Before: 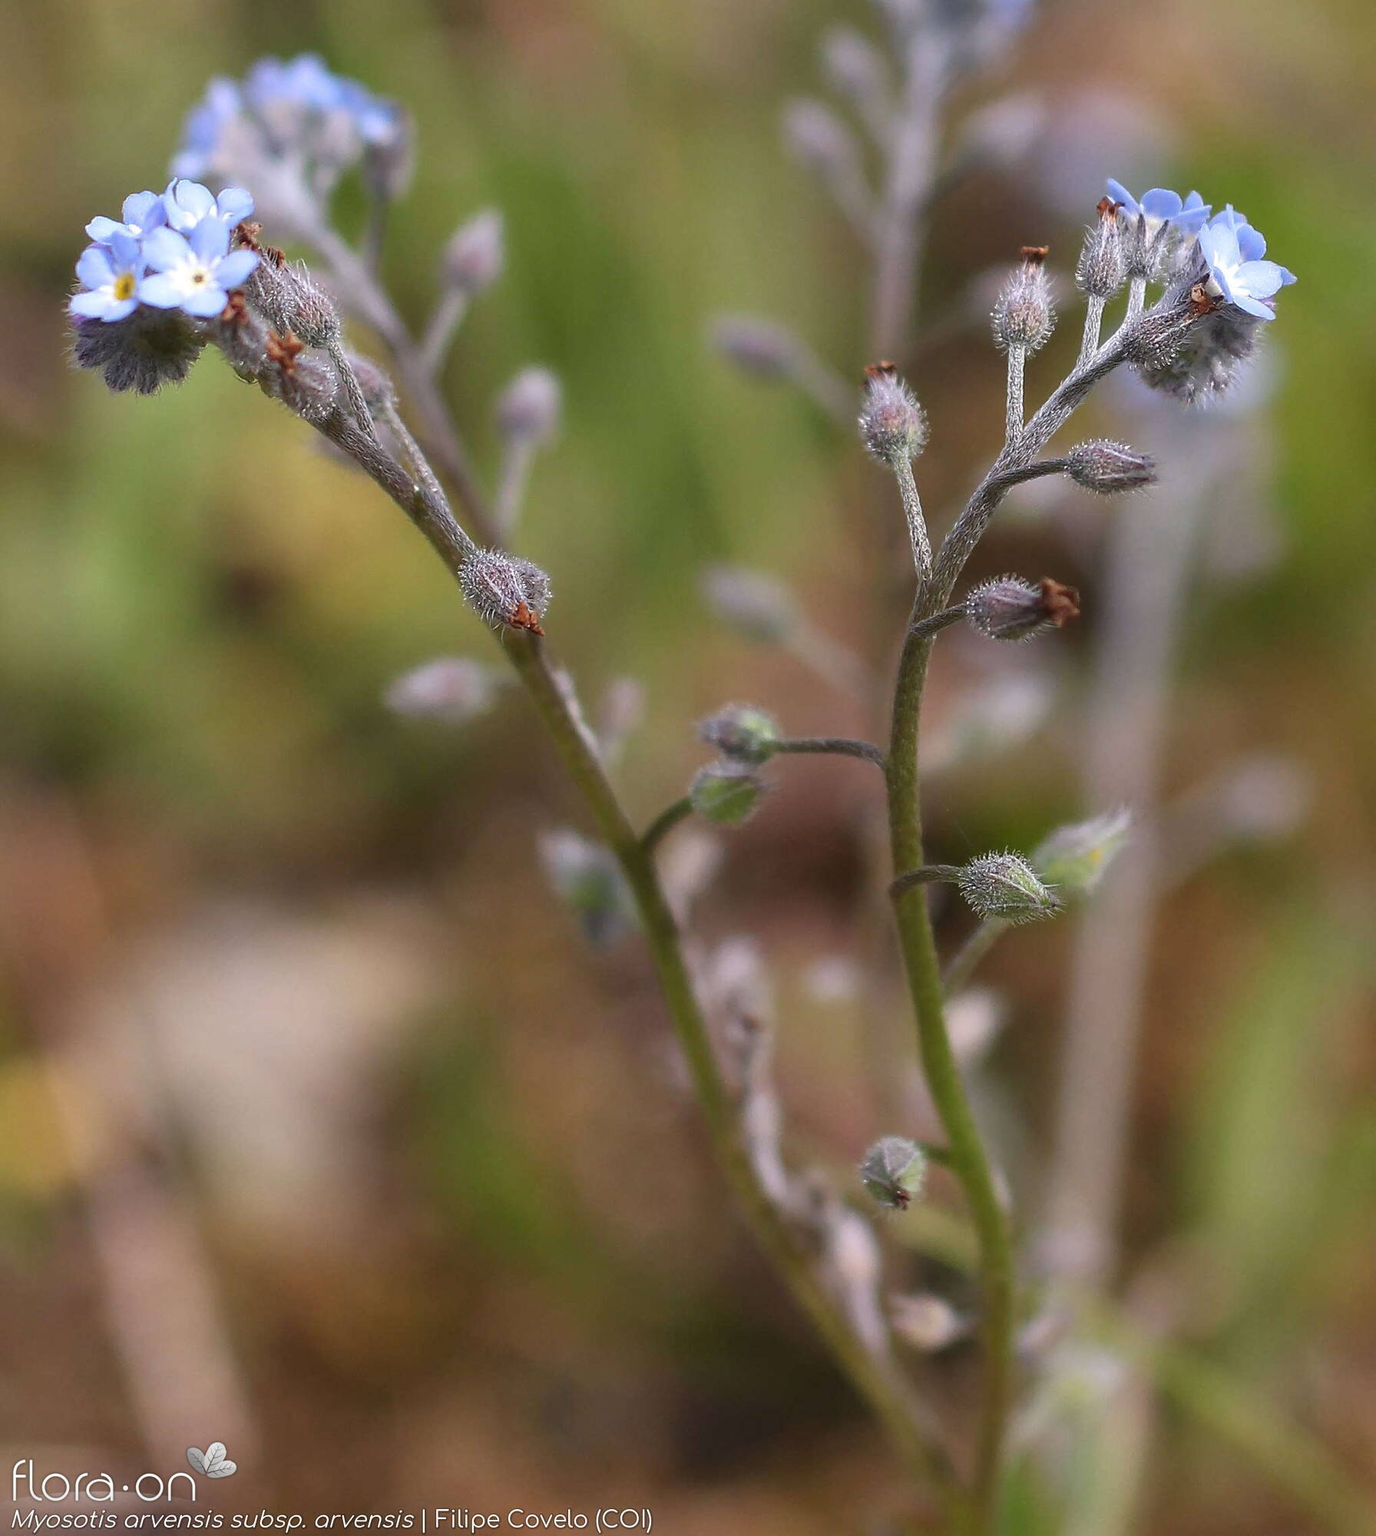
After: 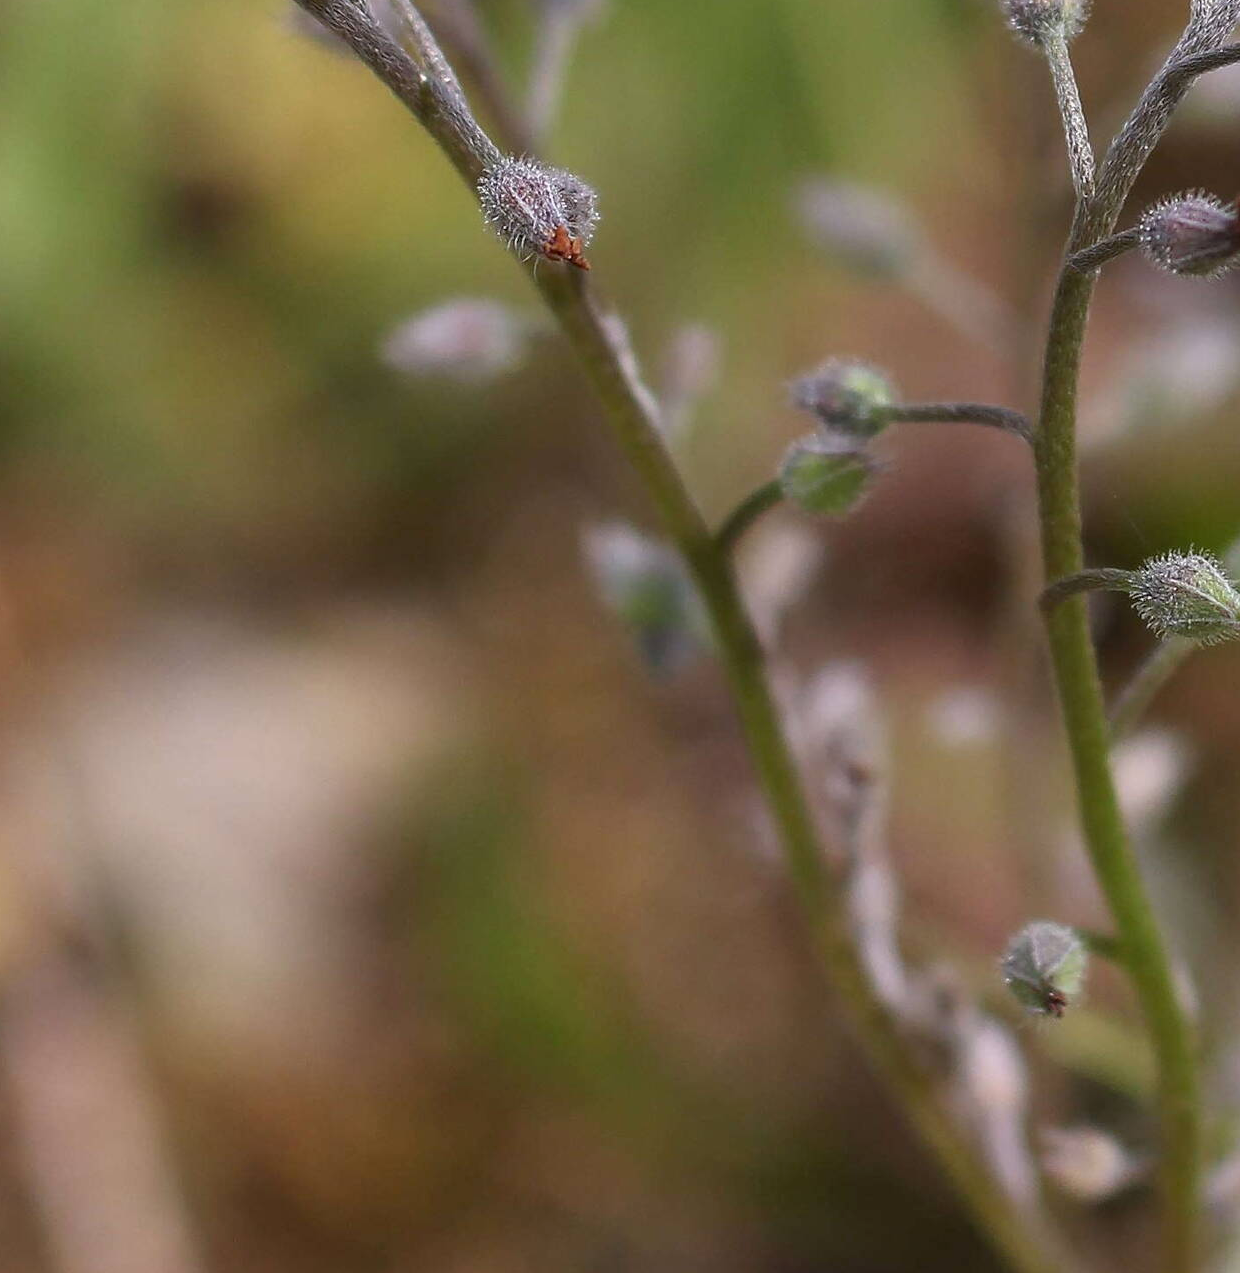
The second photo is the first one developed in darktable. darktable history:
crop: left 6.661%, top 27.914%, right 24.135%, bottom 8.406%
exposure: black level correction 0.001, compensate highlight preservation false
